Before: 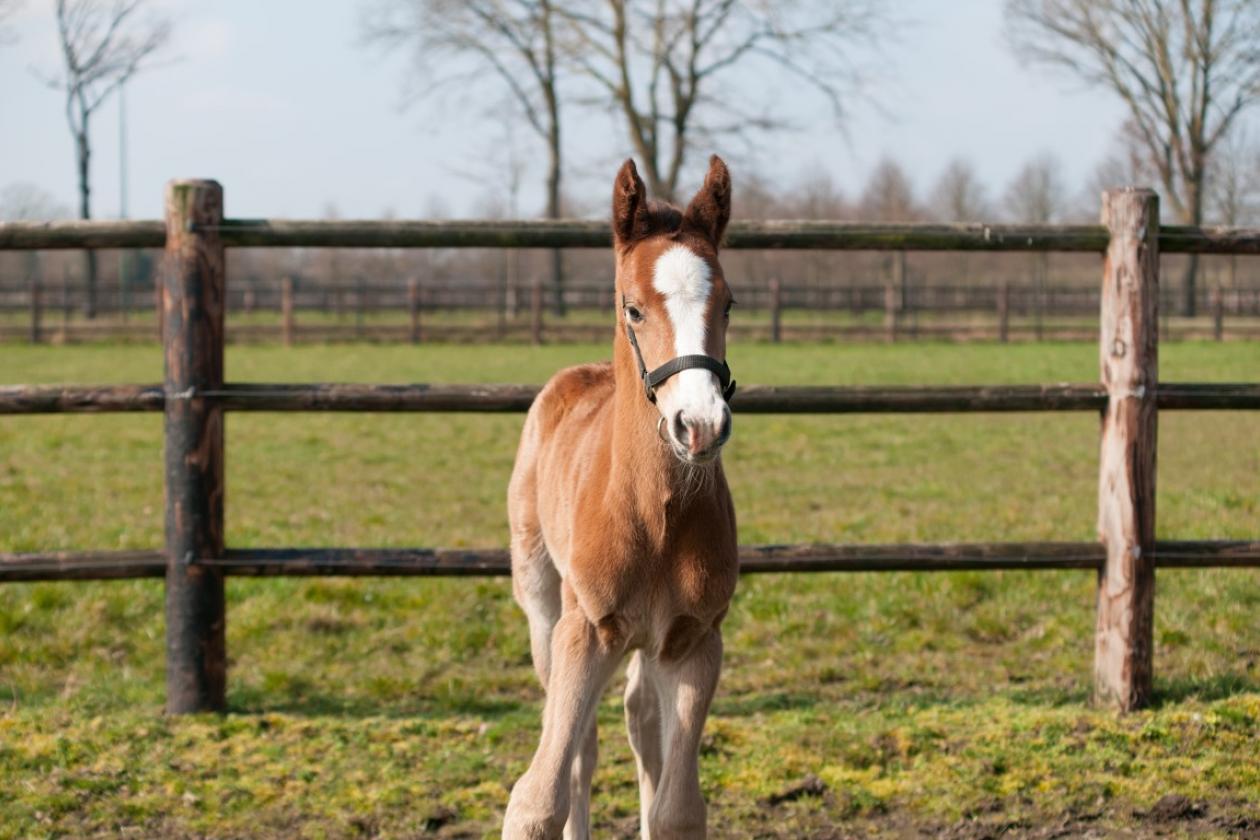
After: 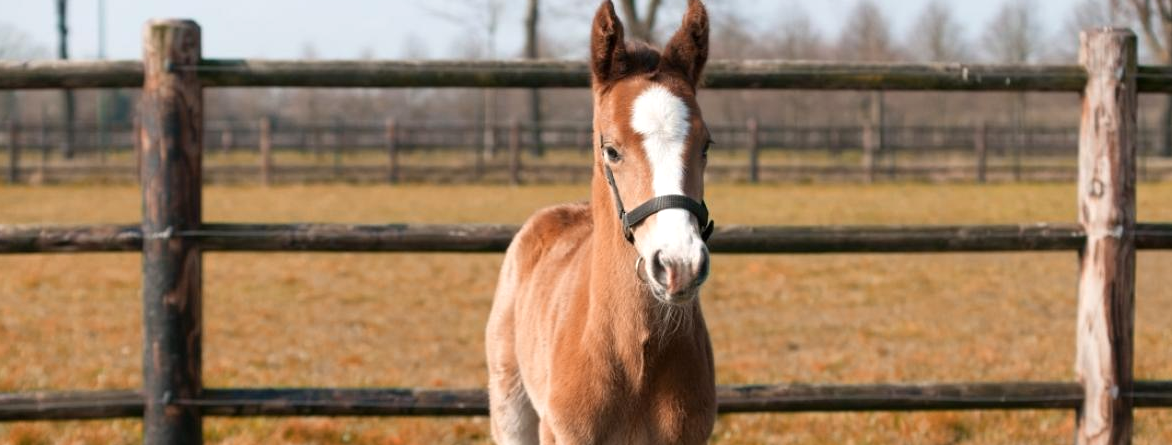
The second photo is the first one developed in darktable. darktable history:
exposure: exposure 0.187 EV, compensate highlight preservation false
crop: left 1.747%, top 19.064%, right 5.232%, bottom 27.842%
color zones: curves: ch2 [(0, 0.5) (0.143, 0.5) (0.286, 0.416) (0.429, 0.5) (0.571, 0.5) (0.714, 0.5) (0.857, 0.5) (1, 0.5)], mix 100.44%
